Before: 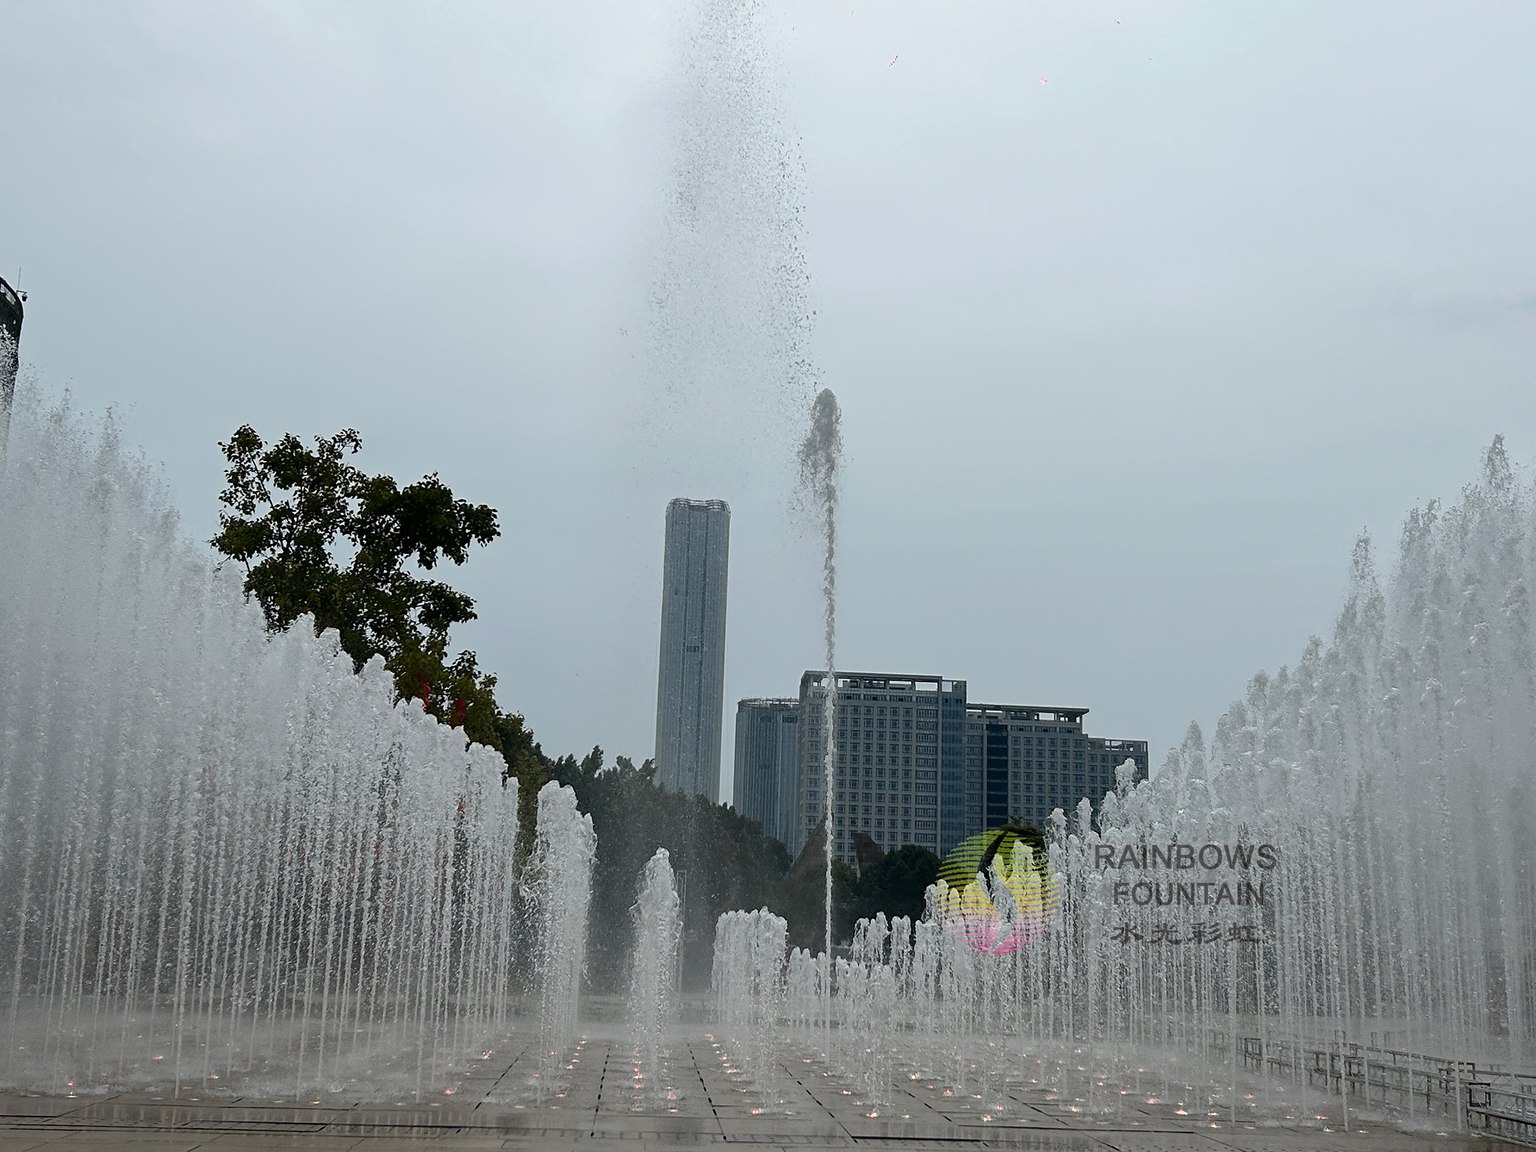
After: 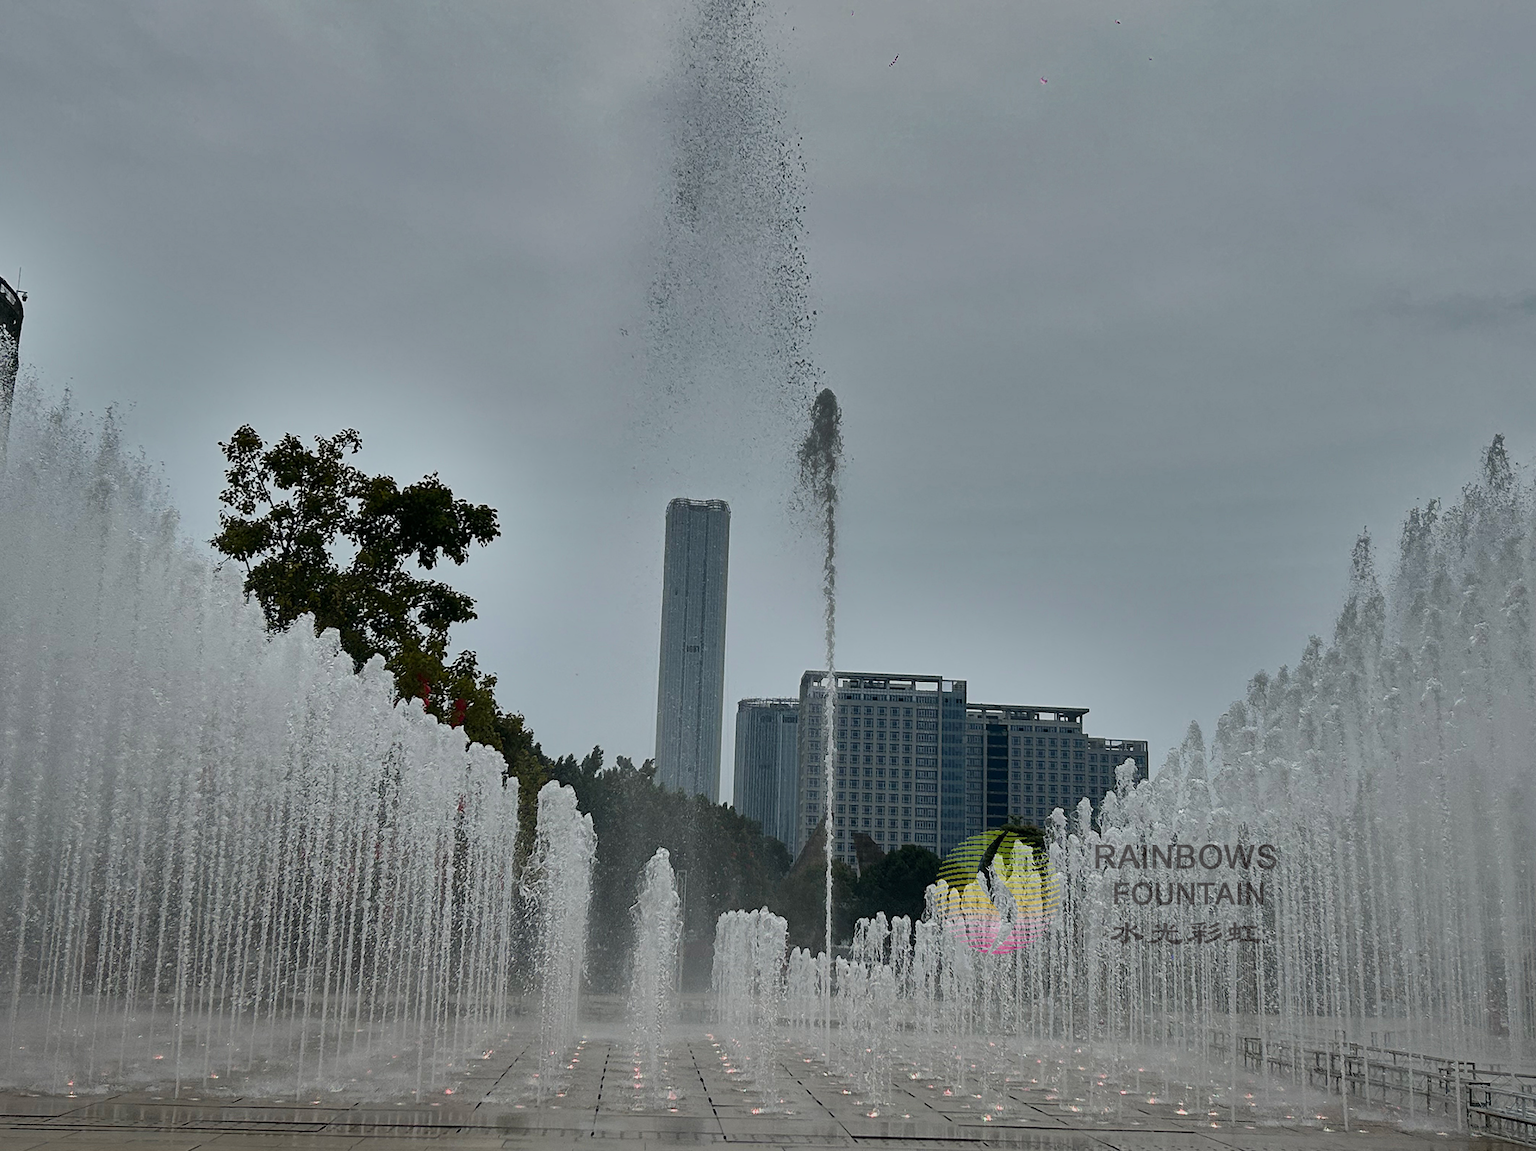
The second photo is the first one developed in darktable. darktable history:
sigmoid: contrast 1.22, skew 0.65
shadows and highlights: shadows 24.5, highlights -78.15, soften with gaussian
